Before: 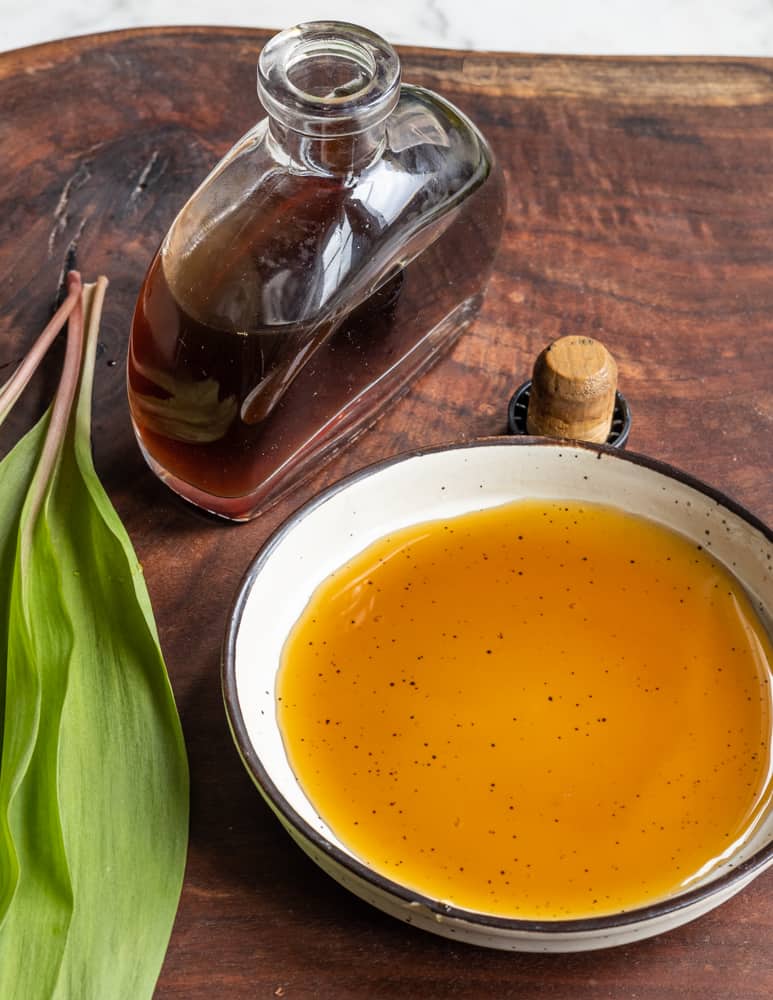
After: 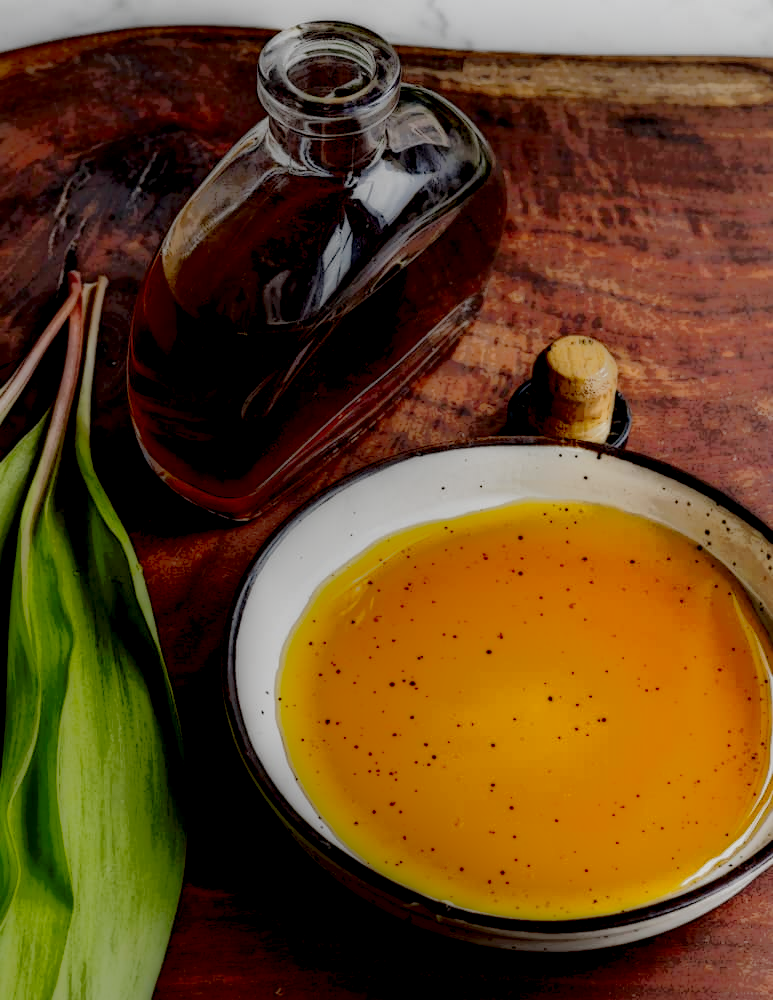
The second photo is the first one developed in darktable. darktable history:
local contrast: highlights 4%, shadows 193%, detail 164%, midtone range 0.004
base curve: curves: ch0 [(0, 0) (0.036, 0.025) (0.121, 0.166) (0.206, 0.329) (0.605, 0.79) (1, 1)], preserve colors none
